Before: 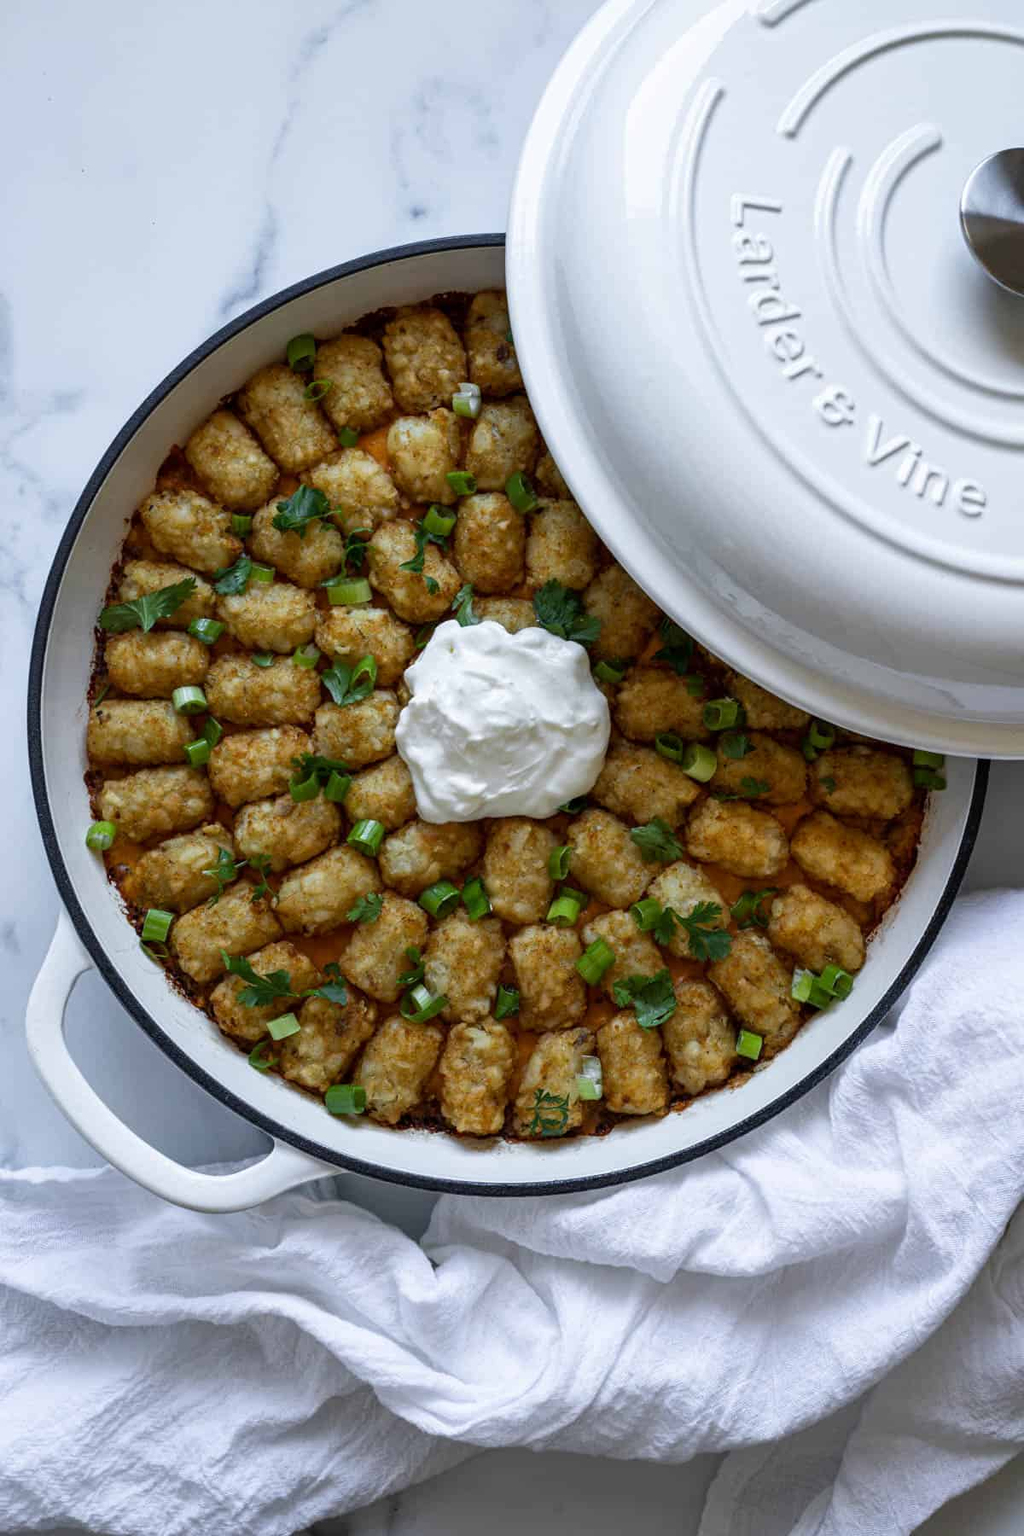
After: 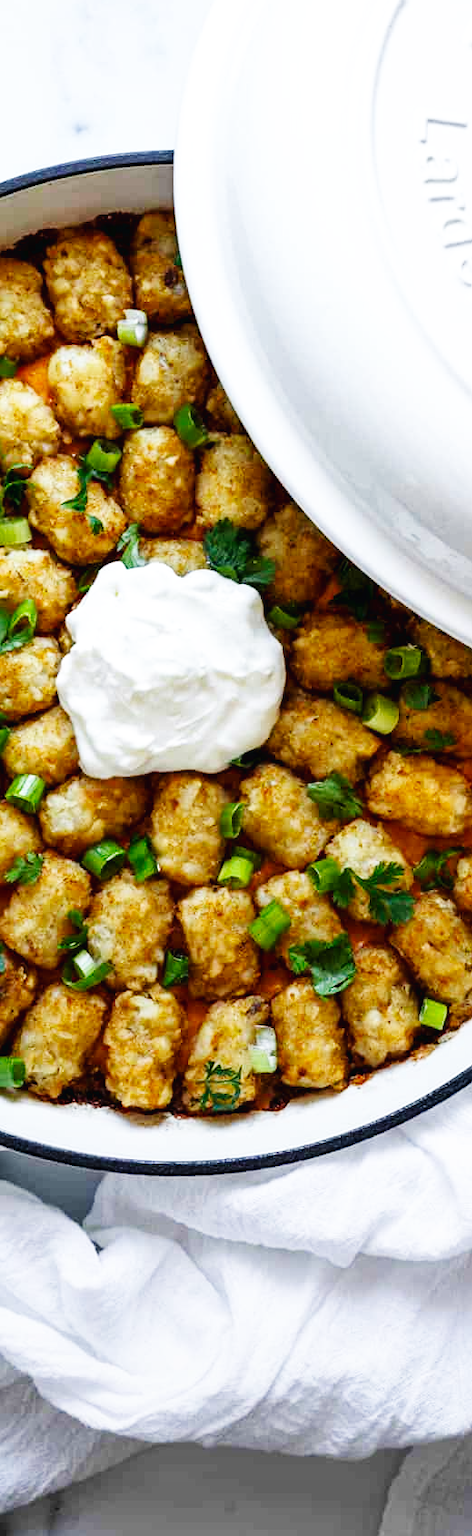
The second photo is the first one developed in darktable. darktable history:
graduated density: rotation -180°, offset 27.42
base curve: curves: ch0 [(0, 0.003) (0.001, 0.002) (0.006, 0.004) (0.02, 0.022) (0.048, 0.086) (0.094, 0.234) (0.162, 0.431) (0.258, 0.629) (0.385, 0.8) (0.548, 0.918) (0.751, 0.988) (1, 1)], preserve colors none
crop: left 33.452%, top 6.025%, right 23.155%
